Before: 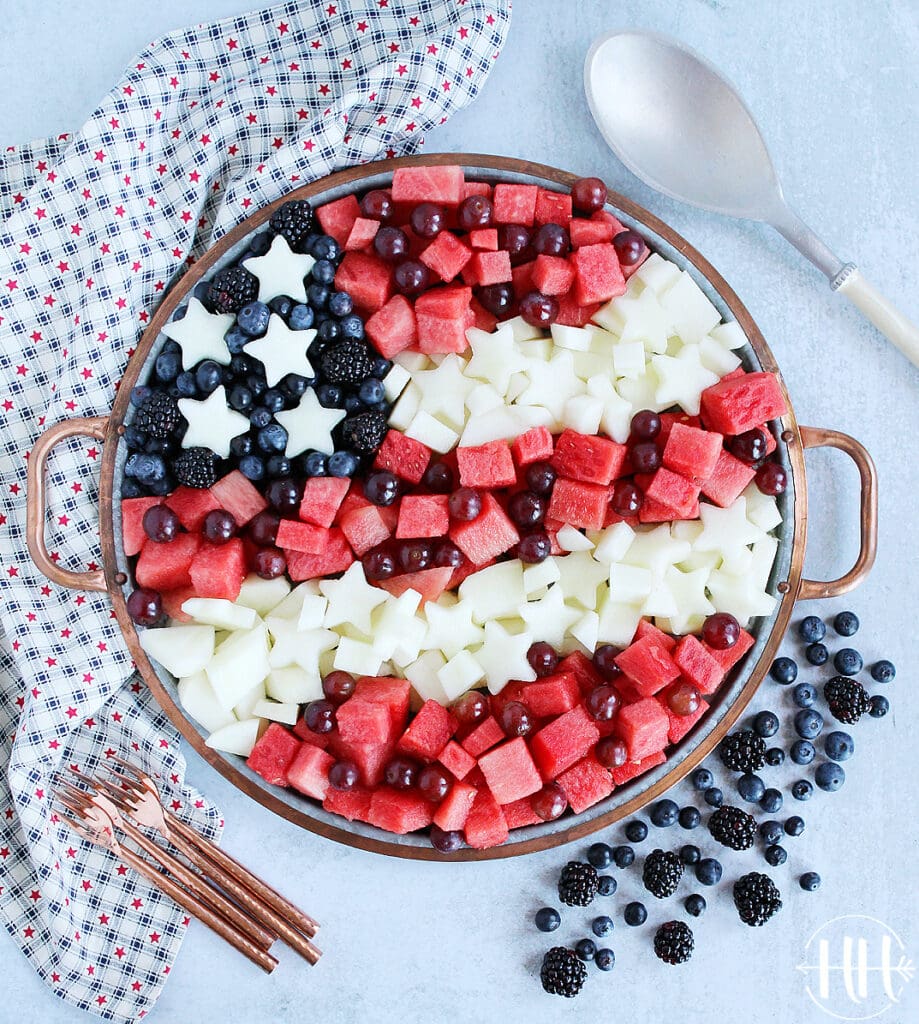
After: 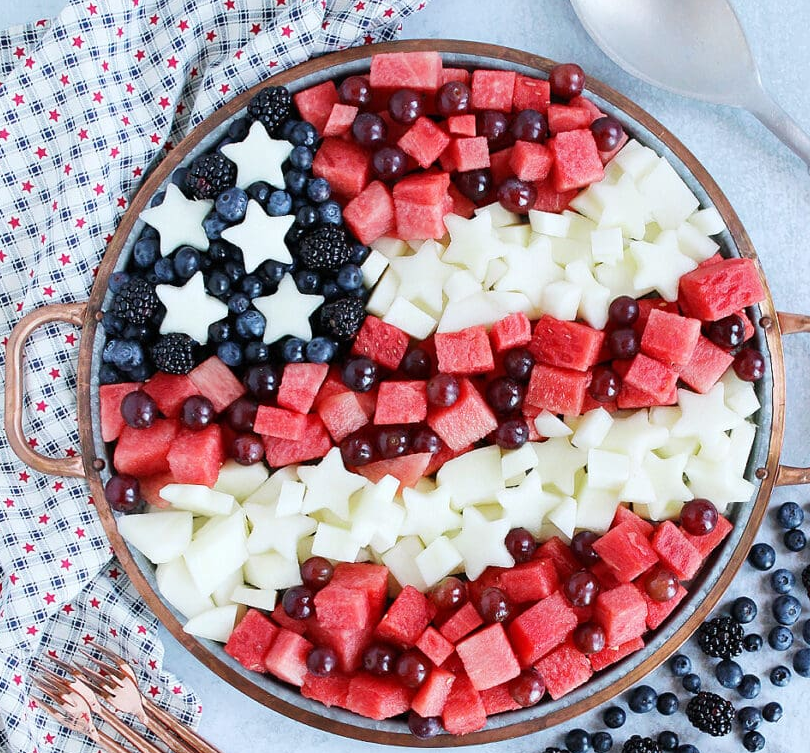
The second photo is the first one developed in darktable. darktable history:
crop and rotate: left 2.409%, top 11.202%, right 9.364%, bottom 15.217%
